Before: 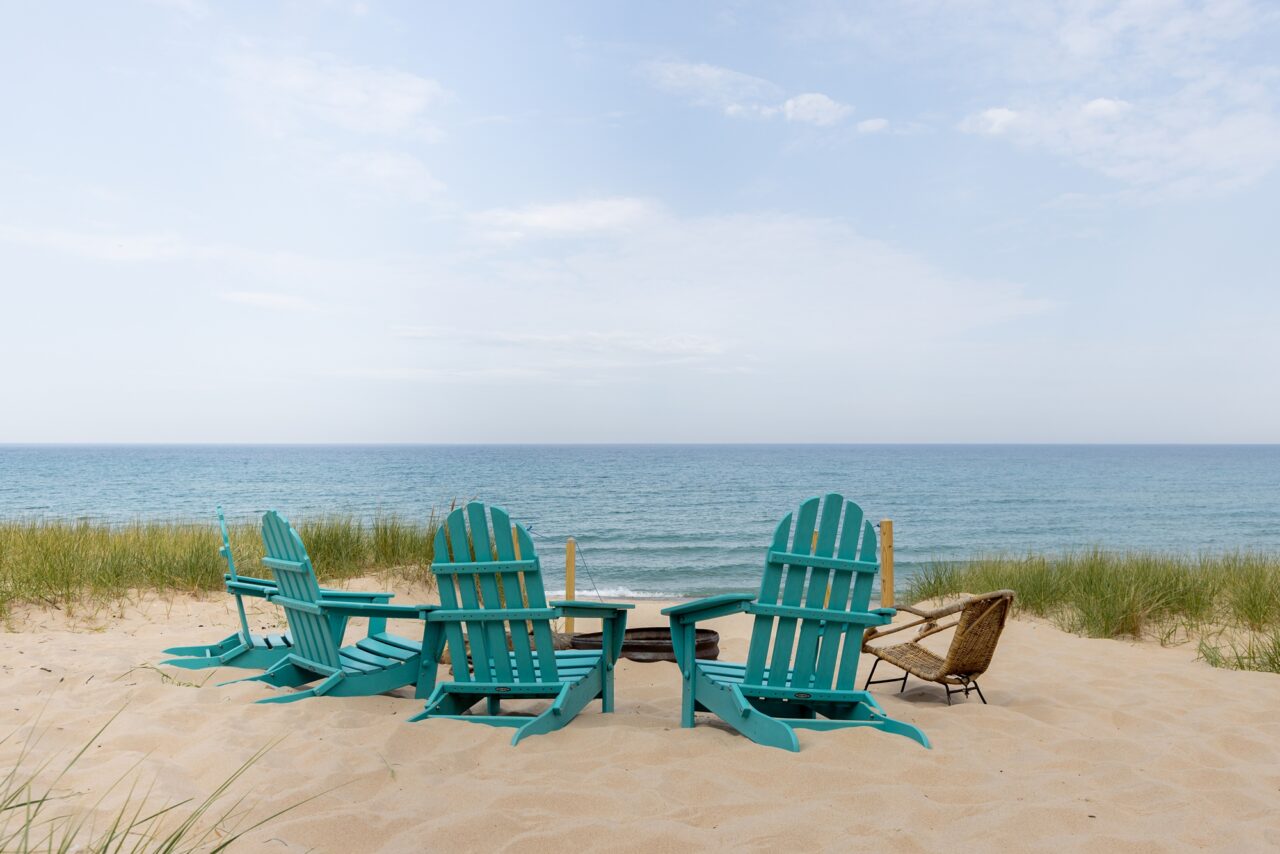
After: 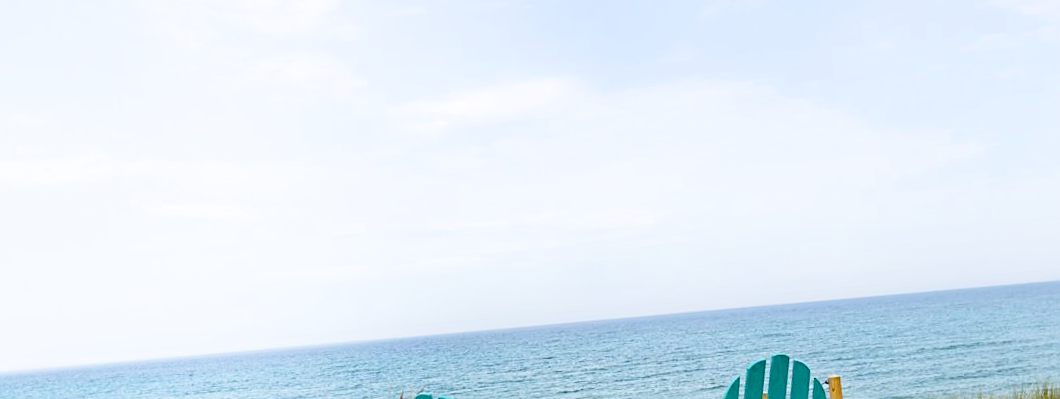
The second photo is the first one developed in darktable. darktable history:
filmic rgb: black relative exposure -4.91 EV, white relative exposure 2.84 EV, hardness 3.7
rotate and perspective: rotation -4.98°, automatic cropping off
exposure: black level correction 0.04, exposure 0.5 EV, compensate highlight preservation false
tone equalizer: -8 EV -1.84 EV, -7 EV -1.16 EV, -6 EV -1.62 EV, smoothing diameter 25%, edges refinement/feathering 10, preserve details guided filter
sharpen: on, module defaults
crop: left 7.036%, top 18.398%, right 14.379%, bottom 40.043%
